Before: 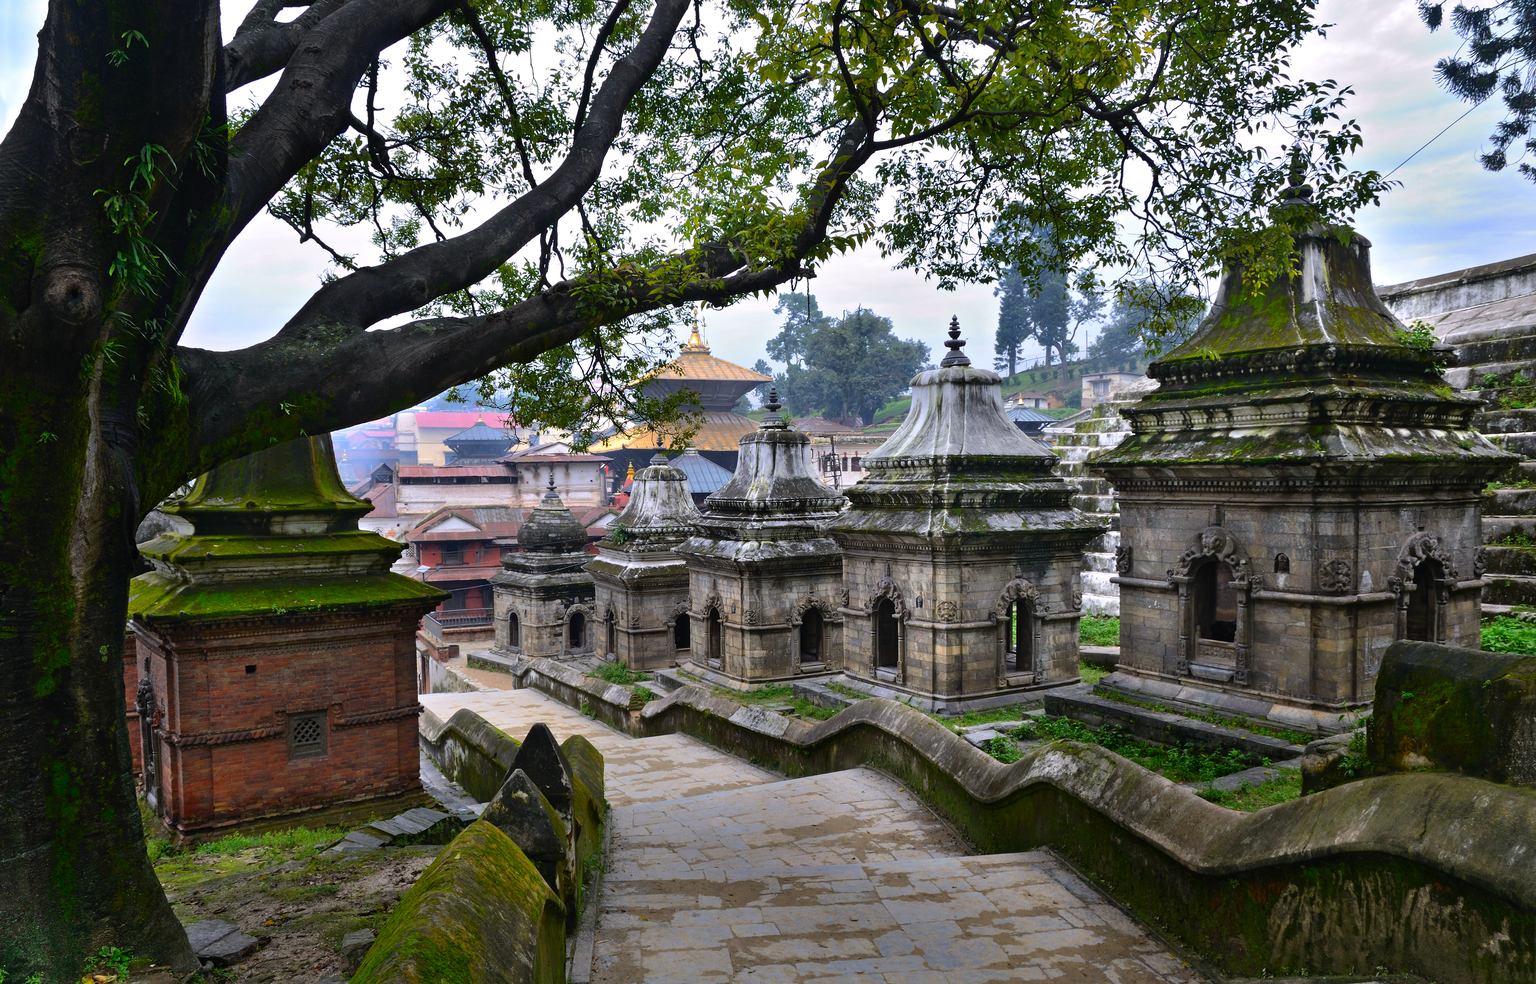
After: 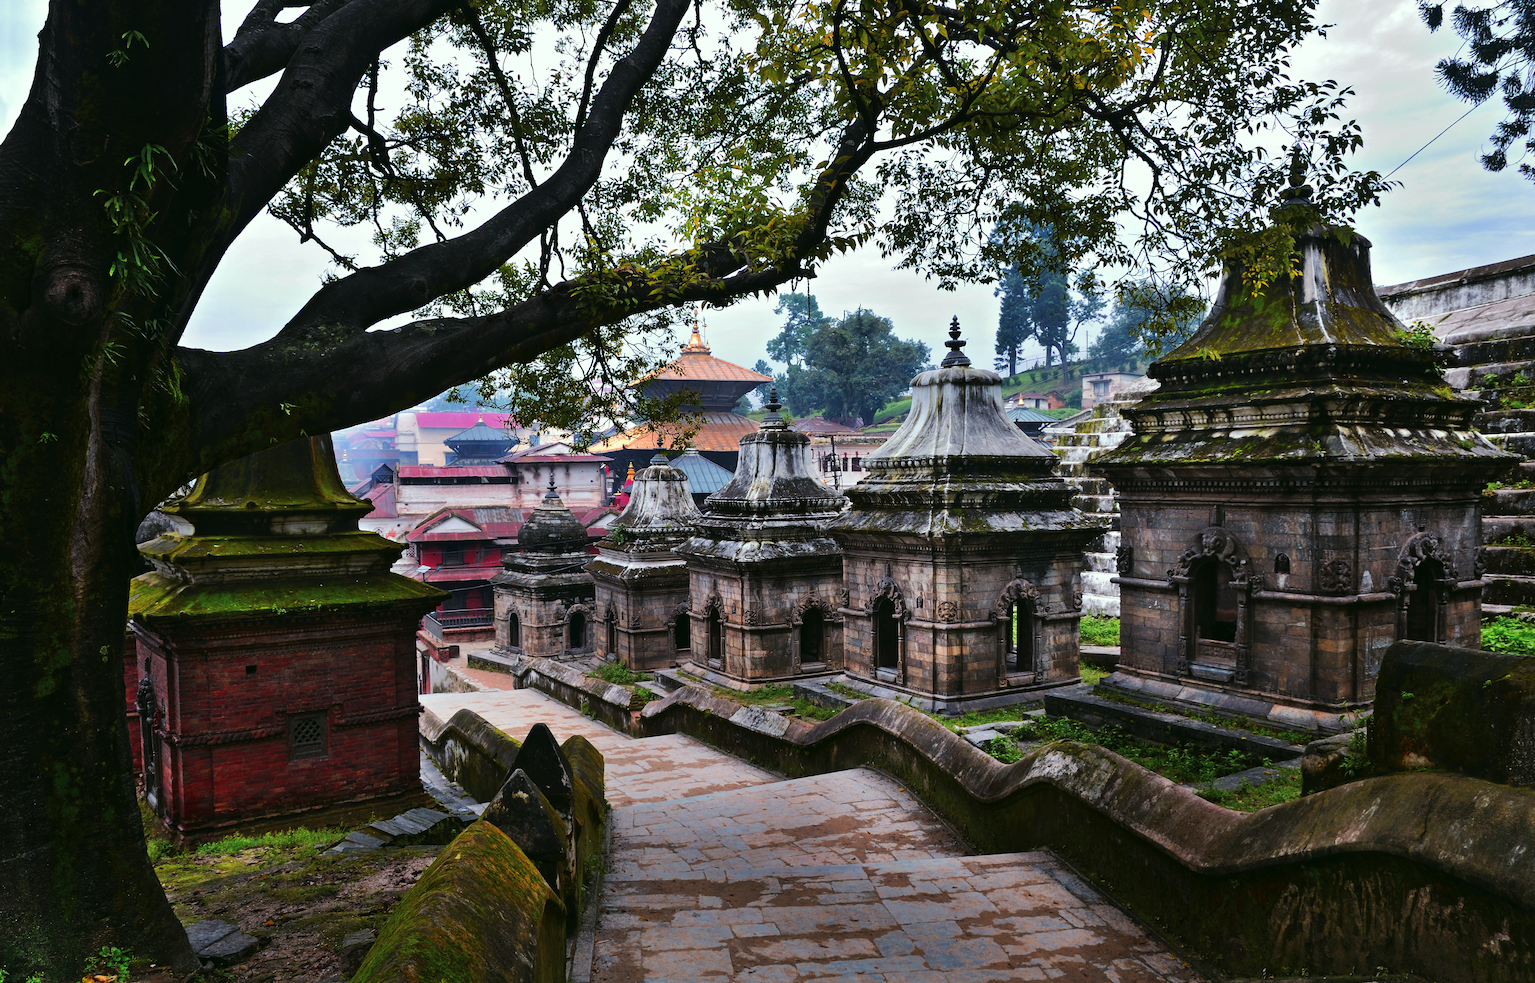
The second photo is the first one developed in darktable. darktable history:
tone curve: curves: ch0 [(0, 0) (0.003, 0.003) (0.011, 0.009) (0.025, 0.018) (0.044, 0.028) (0.069, 0.038) (0.1, 0.049) (0.136, 0.062) (0.177, 0.089) (0.224, 0.123) (0.277, 0.165) (0.335, 0.223) (0.399, 0.293) (0.468, 0.385) (0.543, 0.497) (0.623, 0.613) (0.709, 0.716) (0.801, 0.802) (0.898, 0.887) (1, 1)], preserve colors none
color look up table: target L [97.51, 98.92, 91.71, 94.96, 97.15, 92.63, 93.38, 86.35, 73.8, 80.78, 71.33, 60.03, 53, 53.45, 38.32, 23.35, 200.53, 94.42, 70.44, 73.46, 49.33, 54.89, 54.01, 51.81, 43.26, 38.65, 34.37, 13.64, 94.16, 63.63, 76.62, 45.08, 40.96, 49.19, 41.72, 36.5, 37.17, 30.47, 32.32, 22.31, 22.37, 12.13, 1.583, 93.61, 83.36, 83.59, 65.16, 57.64, 50.55], target a [-7.642, -16.01, -2.539, -29.48, -15.75, -48.75, -45.45, -62.96, 9.332, -64.23, -16.24, -37.24, -17.49, -33.14, -23.3, -1.723, 0, 0.504, 33.14, 34.39, 54.36, 51.73, 58.58, 8.478, 47.32, 40.56, 43.08, 34.93, 0.737, 34.66, 0.938, 51.74, 41.4, 3.373, 17.1, 32.68, 44.82, 47.59, -0.264, 43.94, 12.09, 40.23, 7.244, -20.7, -38.2, -48.89, -7.662, -24.72, -7.844], target b [44.31, 64.72, 71.82, 4.493, 82.28, 27.12, 66.16, 67.44, 55.58, 36.02, 32.92, 24.68, 35.73, 34.91, 15.35, 29.86, 0, 13.81, 2.694, 44.85, -12.22, 13.86, 44.79, 26.01, 43.35, 45.46, 16.9, 17.01, -3.432, -38.48, -0.259, -32.33, -71.61, -17.55, -52.71, -15.51, 0.538, -45.8, -0.861, -59.3, -36.31, -37.35, -9.254, -3.725, 5.877, -12.6, -41.97, -1.82, -27.06], num patches 49
